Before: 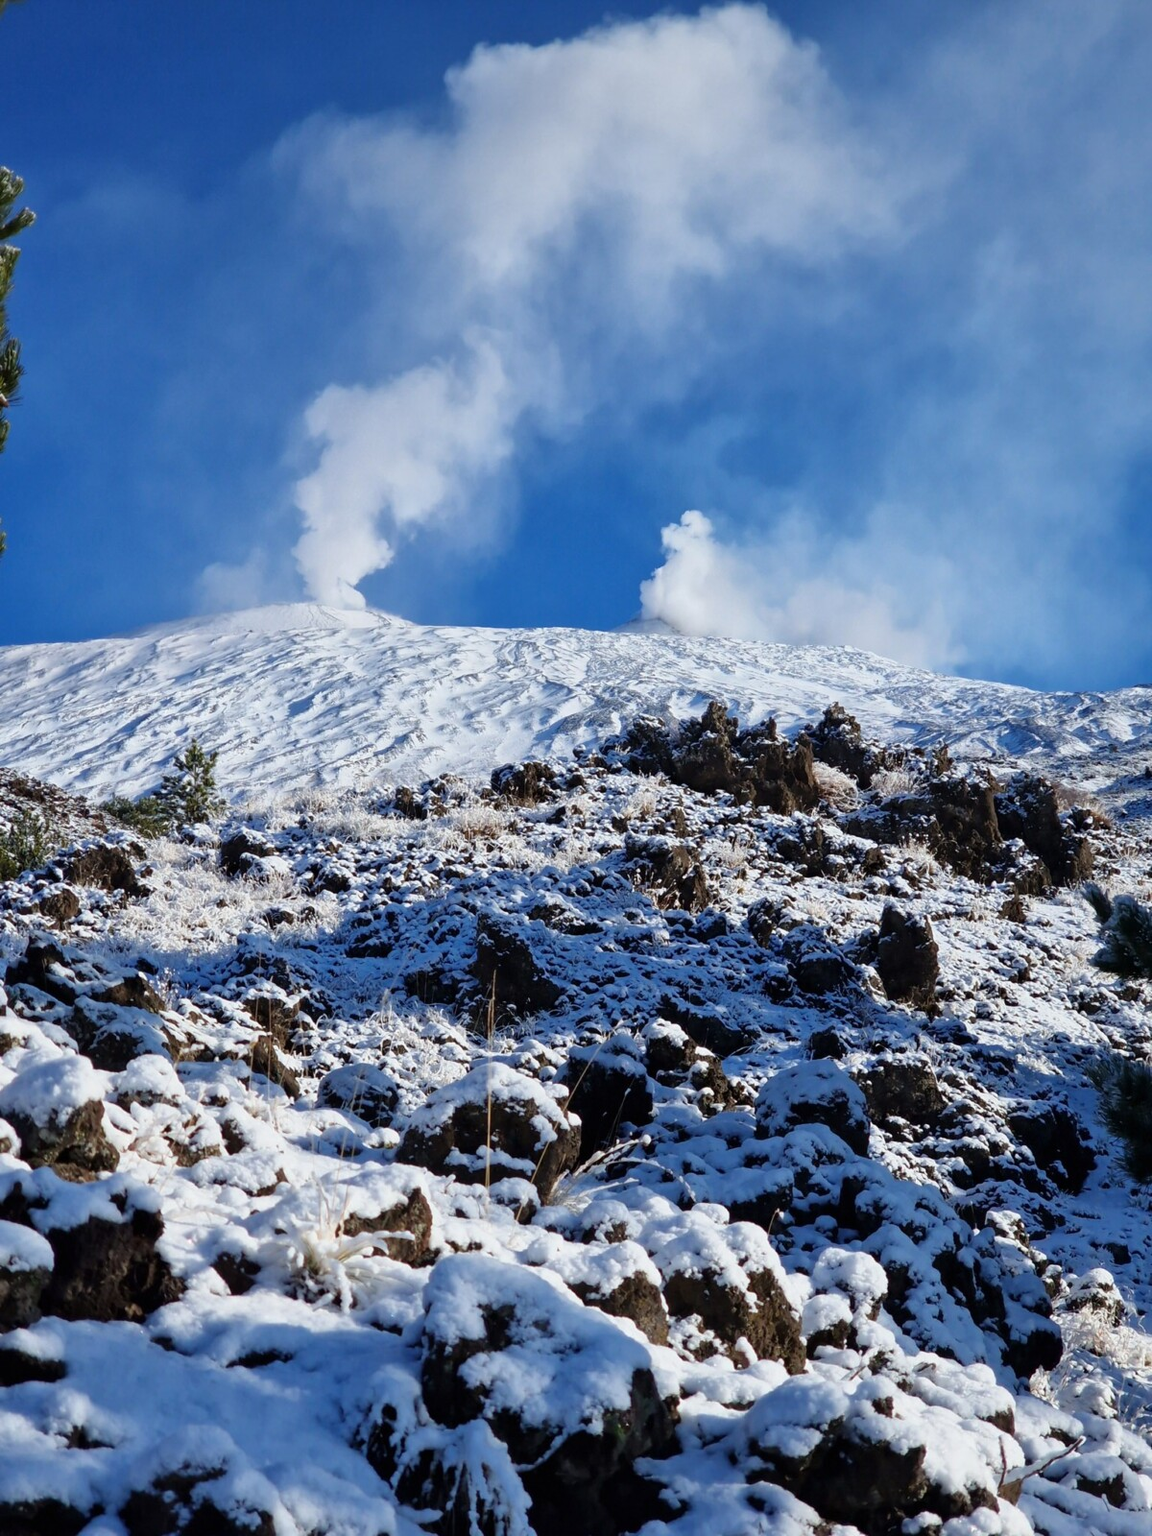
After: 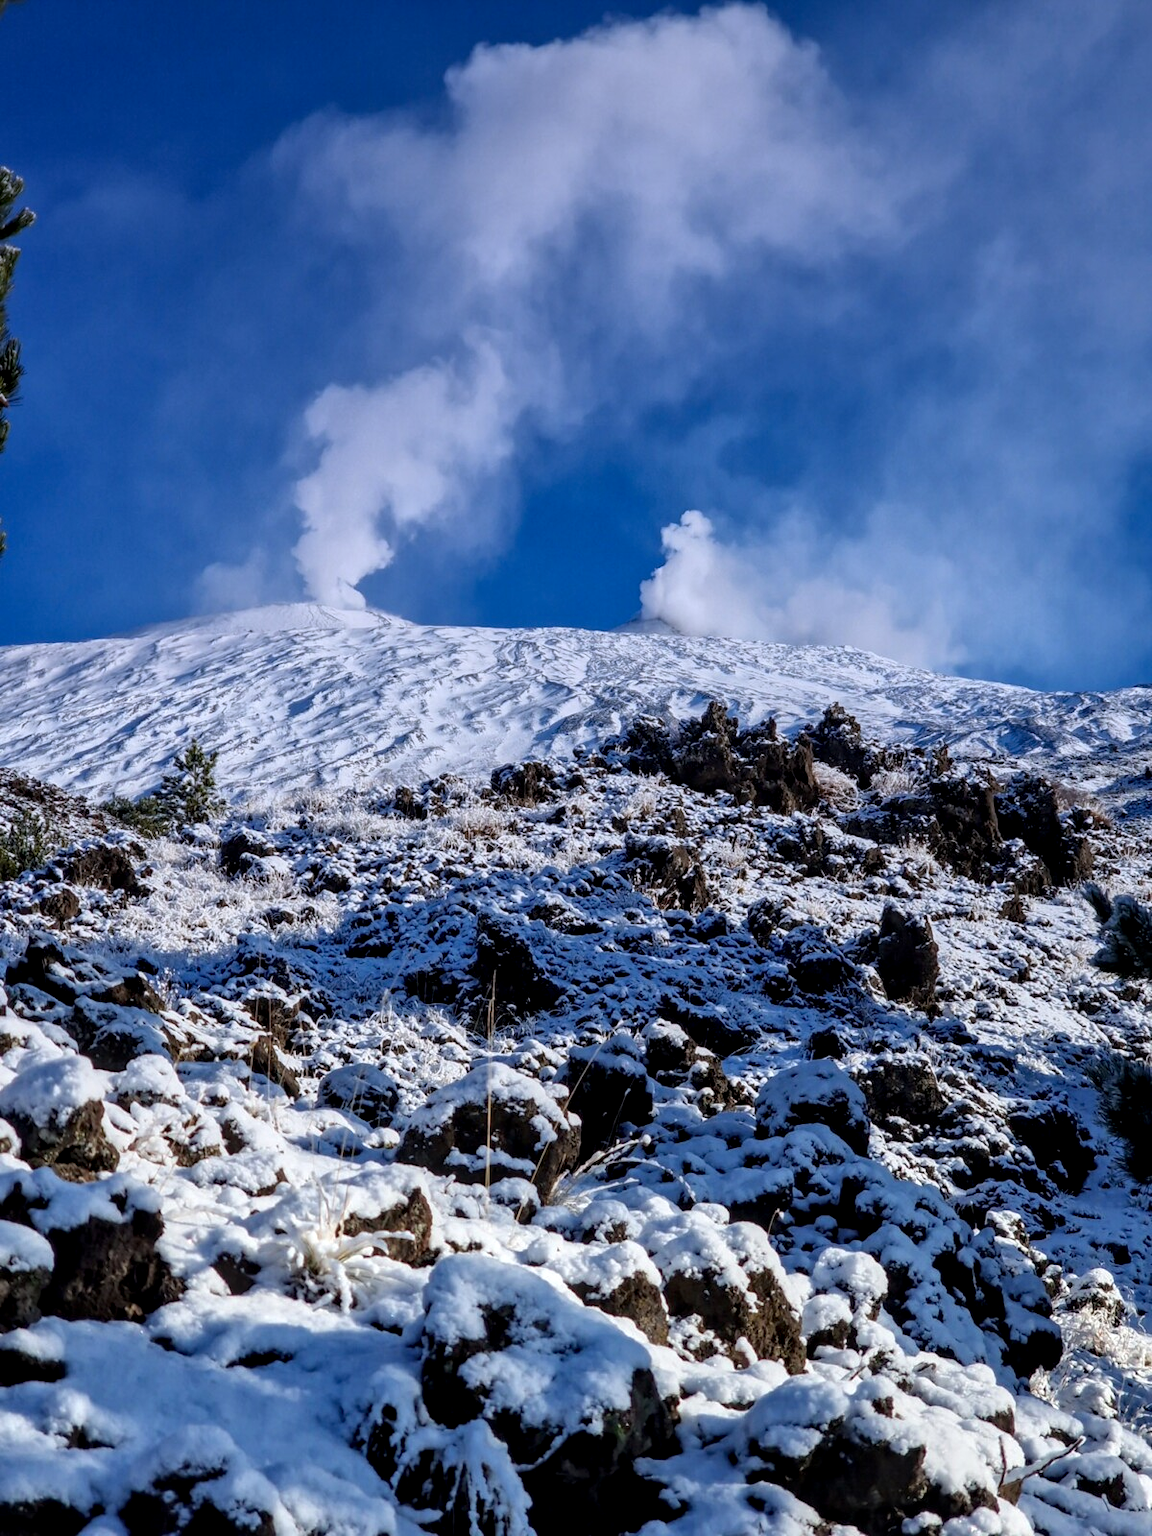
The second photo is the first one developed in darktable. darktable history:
graduated density: hue 238.83°, saturation 50%
local contrast: detail 142%
